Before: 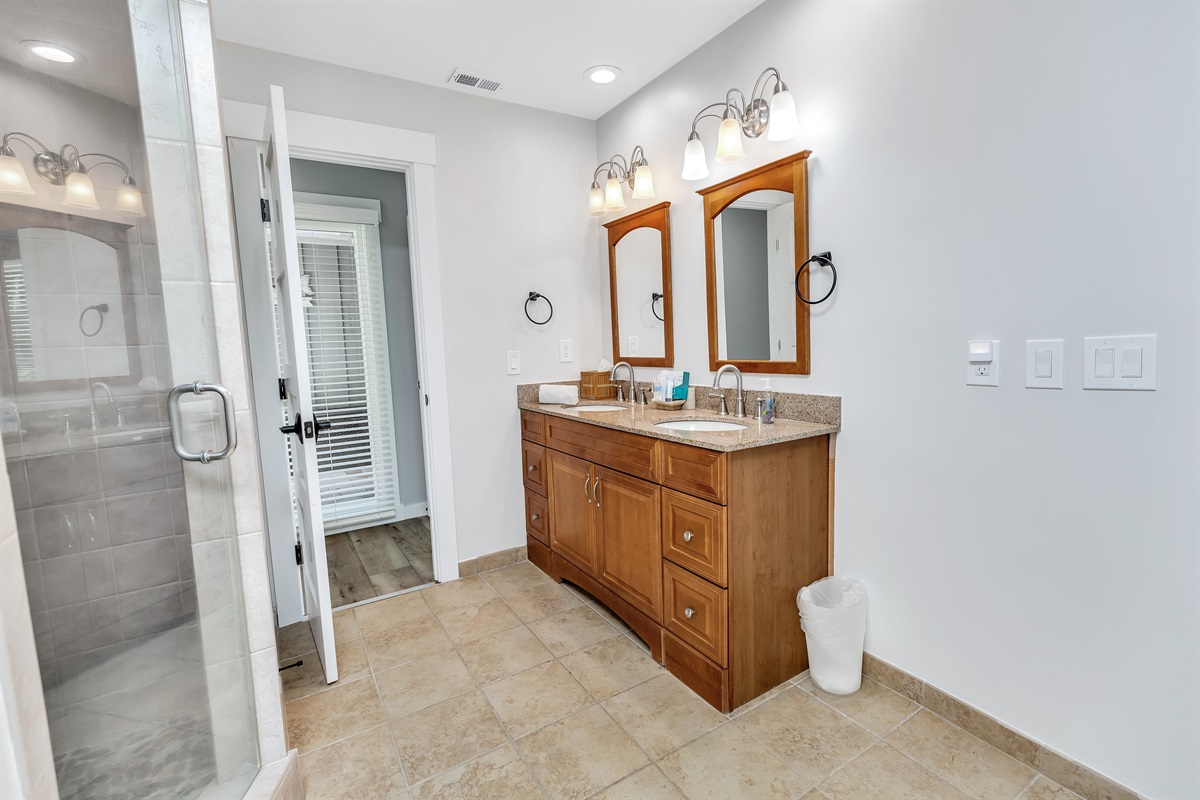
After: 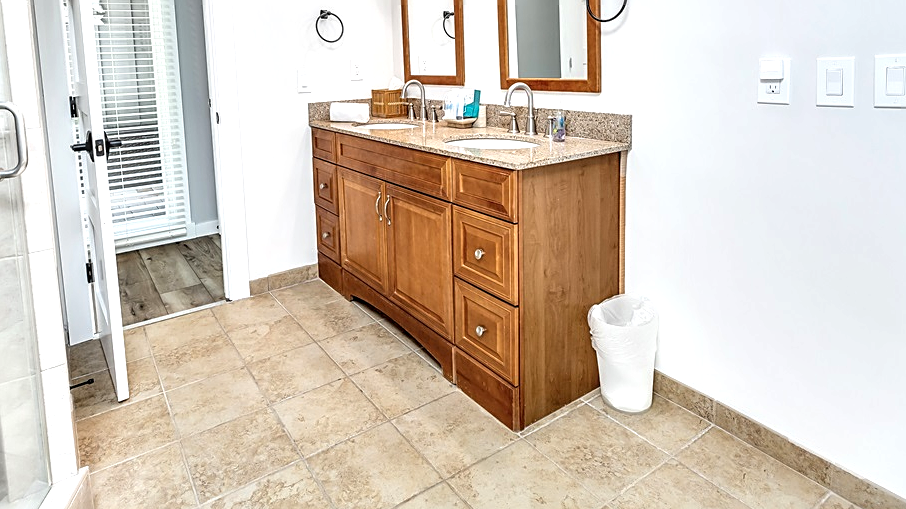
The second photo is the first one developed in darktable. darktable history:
crop and rotate: left 17.485%, top 35.358%, right 6.952%, bottom 0.942%
sharpen: on, module defaults
local contrast: on, module defaults
exposure: exposure 0.649 EV, compensate highlight preservation false
contrast equalizer: octaves 7, y [[0.579, 0.58, 0.505, 0.5, 0.5, 0.5], [0.5 ×6], [0.5 ×6], [0 ×6], [0 ×6]], mix 0.164
